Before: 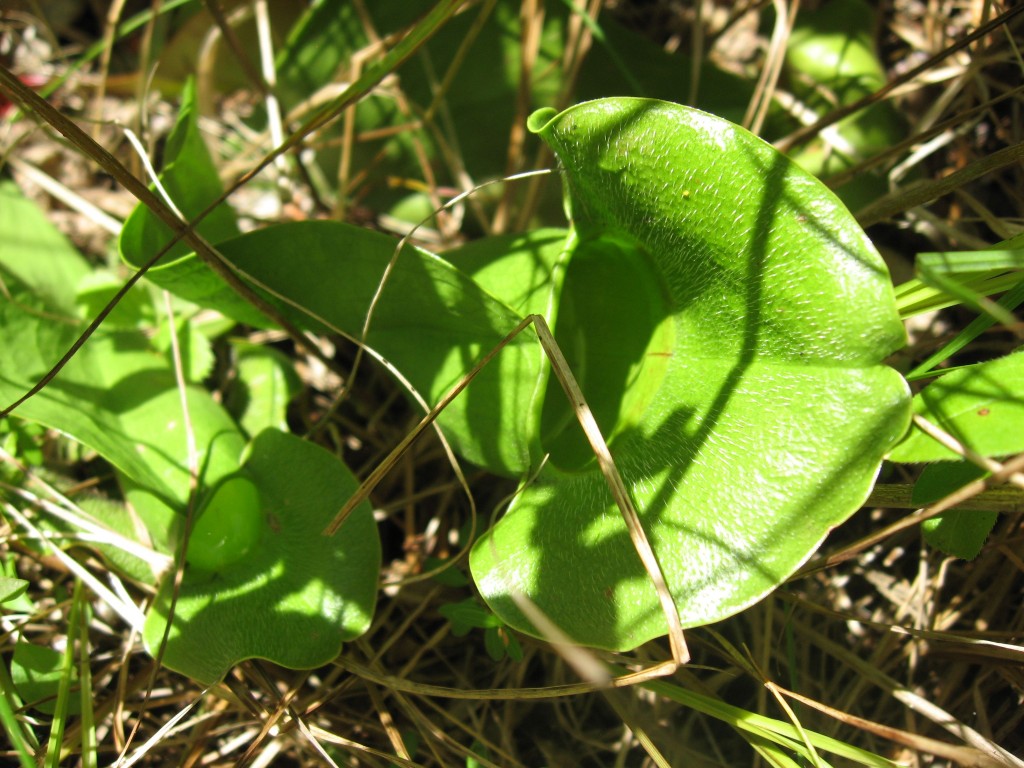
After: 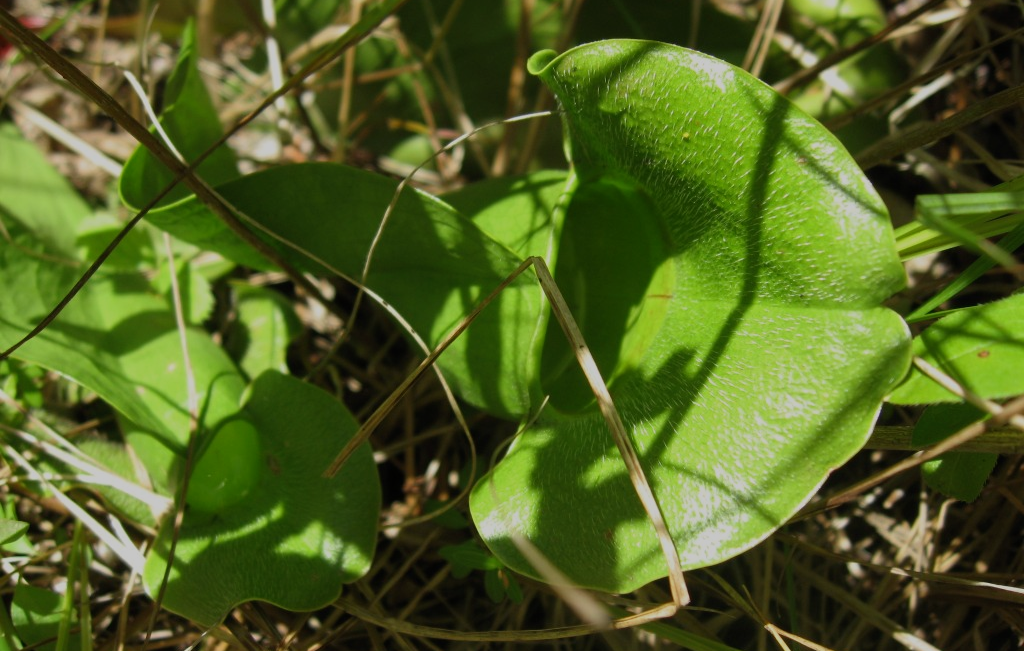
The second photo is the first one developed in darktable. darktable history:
crop: top 7.562%, bottom 7.579%
exposure: black level correction 0, exposure -0.803 EV, compensate highlight preservation false
